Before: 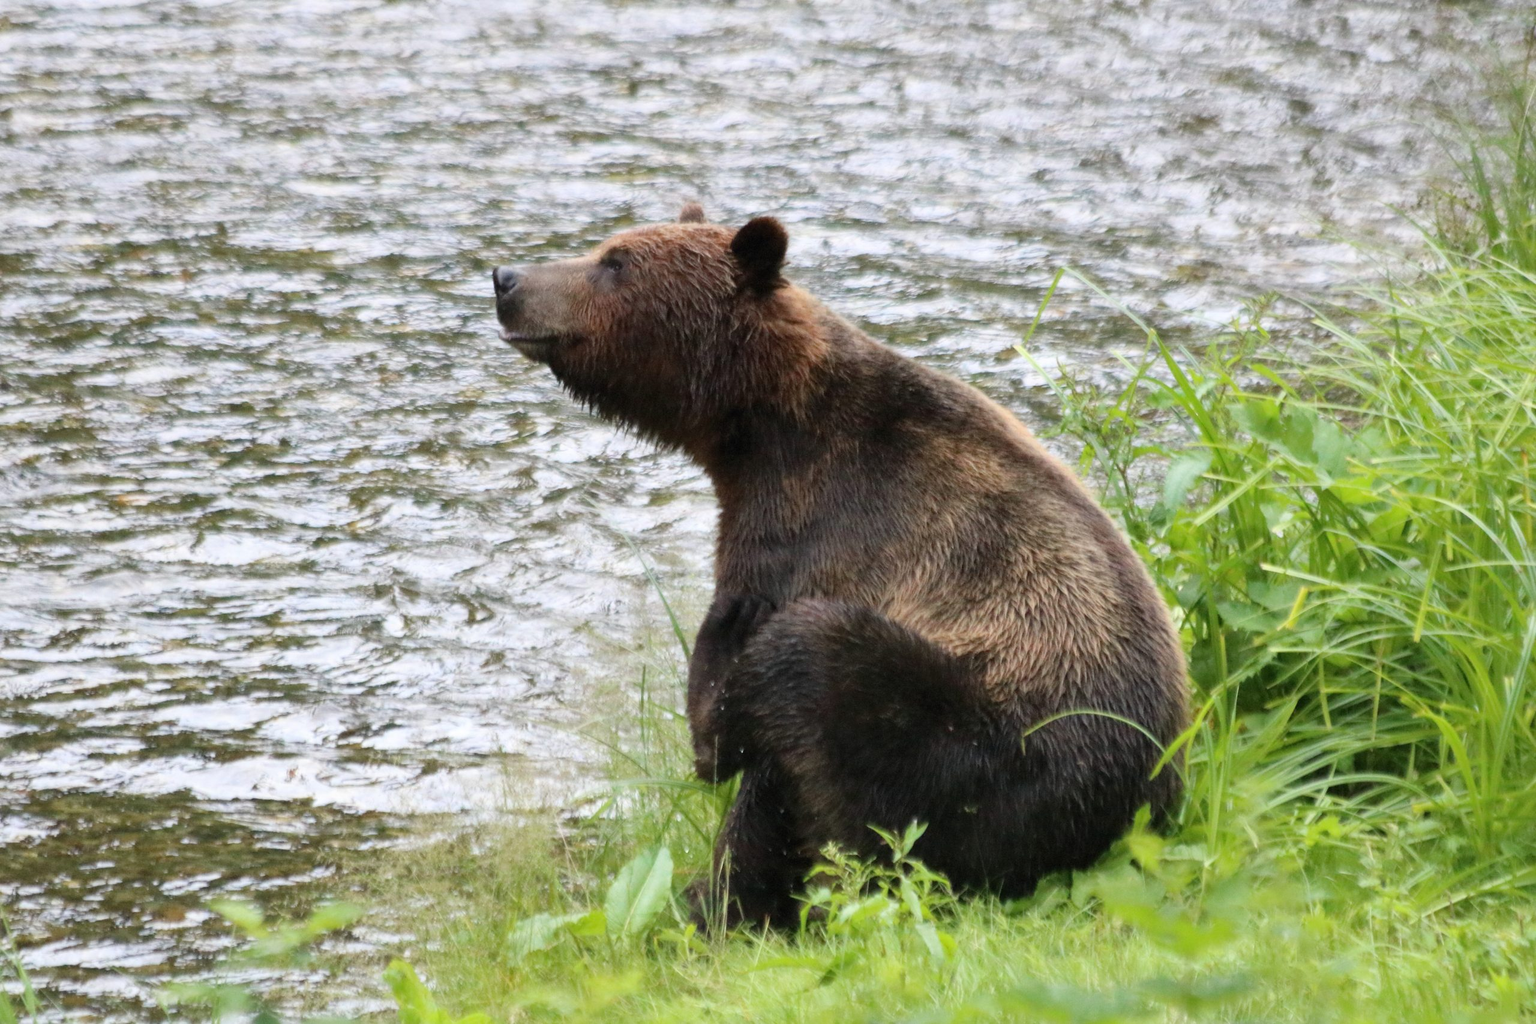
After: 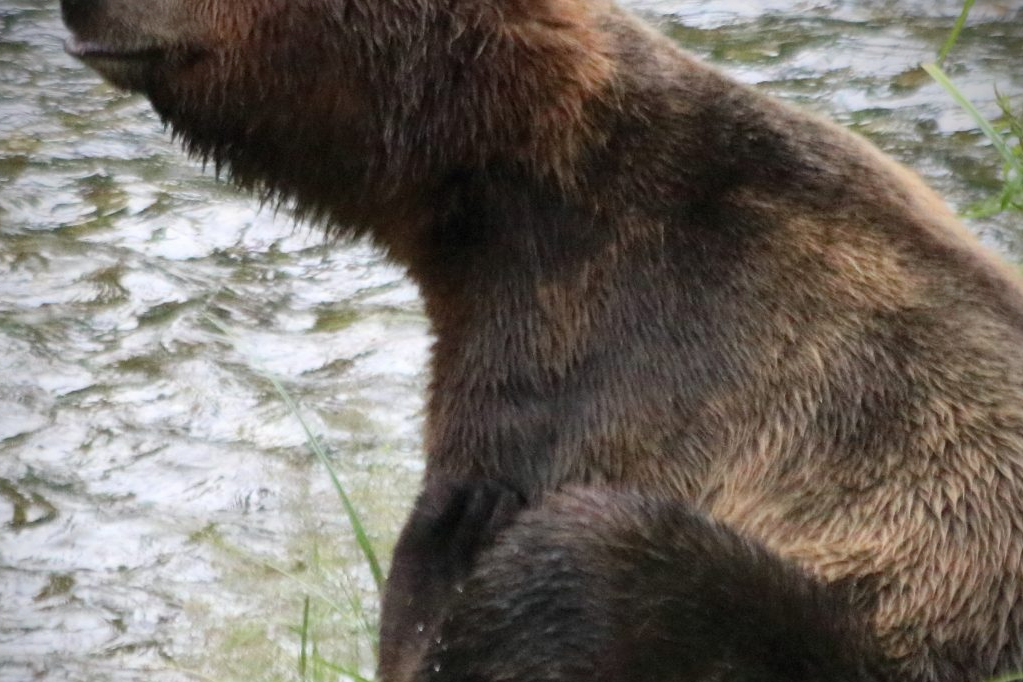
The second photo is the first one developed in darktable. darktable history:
vignetting: brightness -0.629, saturation -0.007, center (-0.028, 0.239)
crop: left 30%, top 30%, right 30%, bottom 30%
